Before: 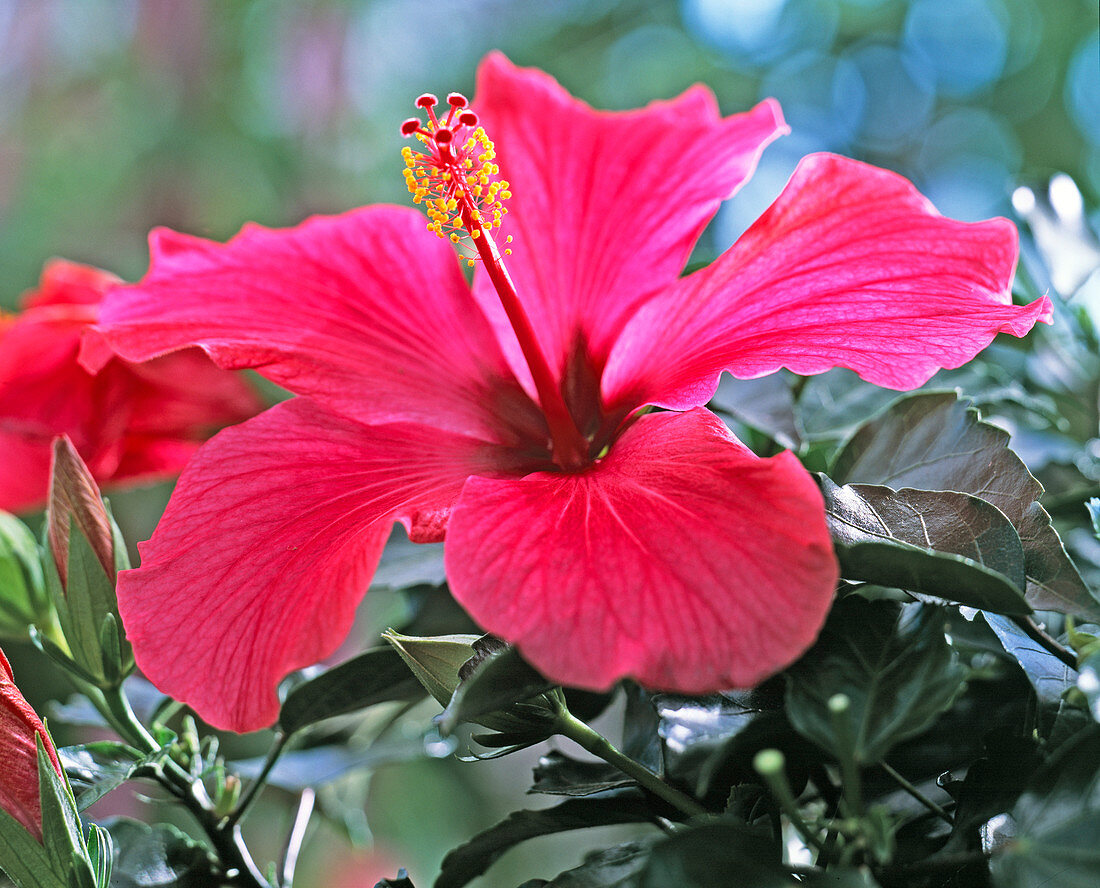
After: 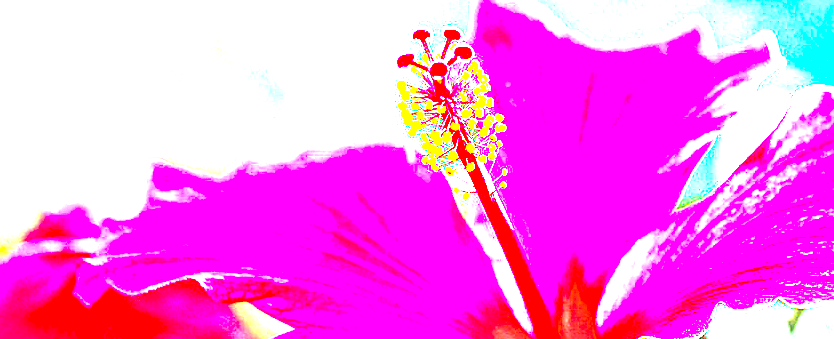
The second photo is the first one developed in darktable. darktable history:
vignetting: fall-off start 100.43%, fall-off radius 71.78%, width/height ratio 1.174
exposure: black level correction 0, exposure 4.008 EV, compensate exposure bias true, compensate highlight preservation false
color balance rgb: shadows lift › hue 86.41°, linear chroma grading › global chroma 25.354%, perceptual saturation grading › global saturation 5.54%, global vibrance 20%
sharpen: on, module defaults
crop: left 0.525%, top 7.637%, right 23.606%, bottom 54.079%
